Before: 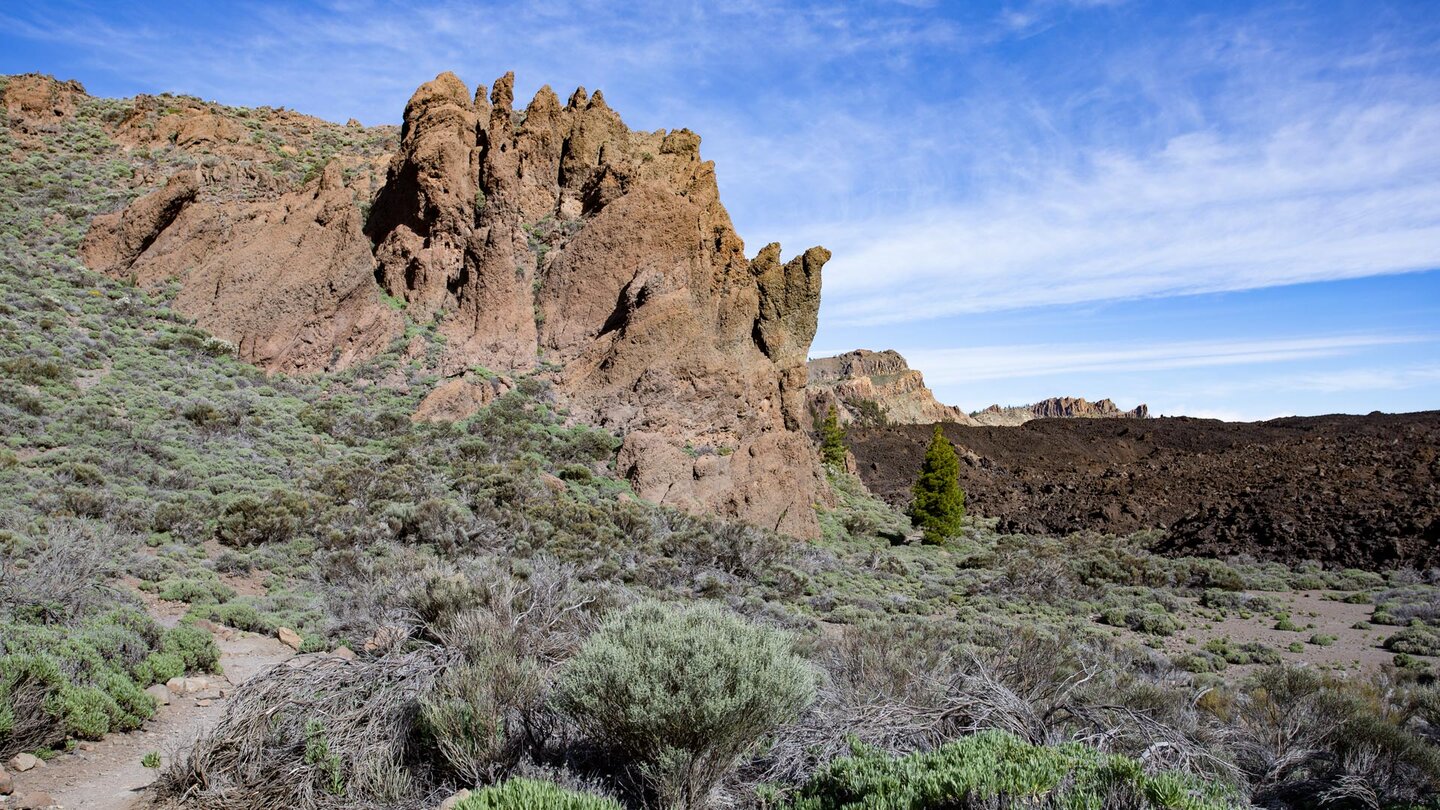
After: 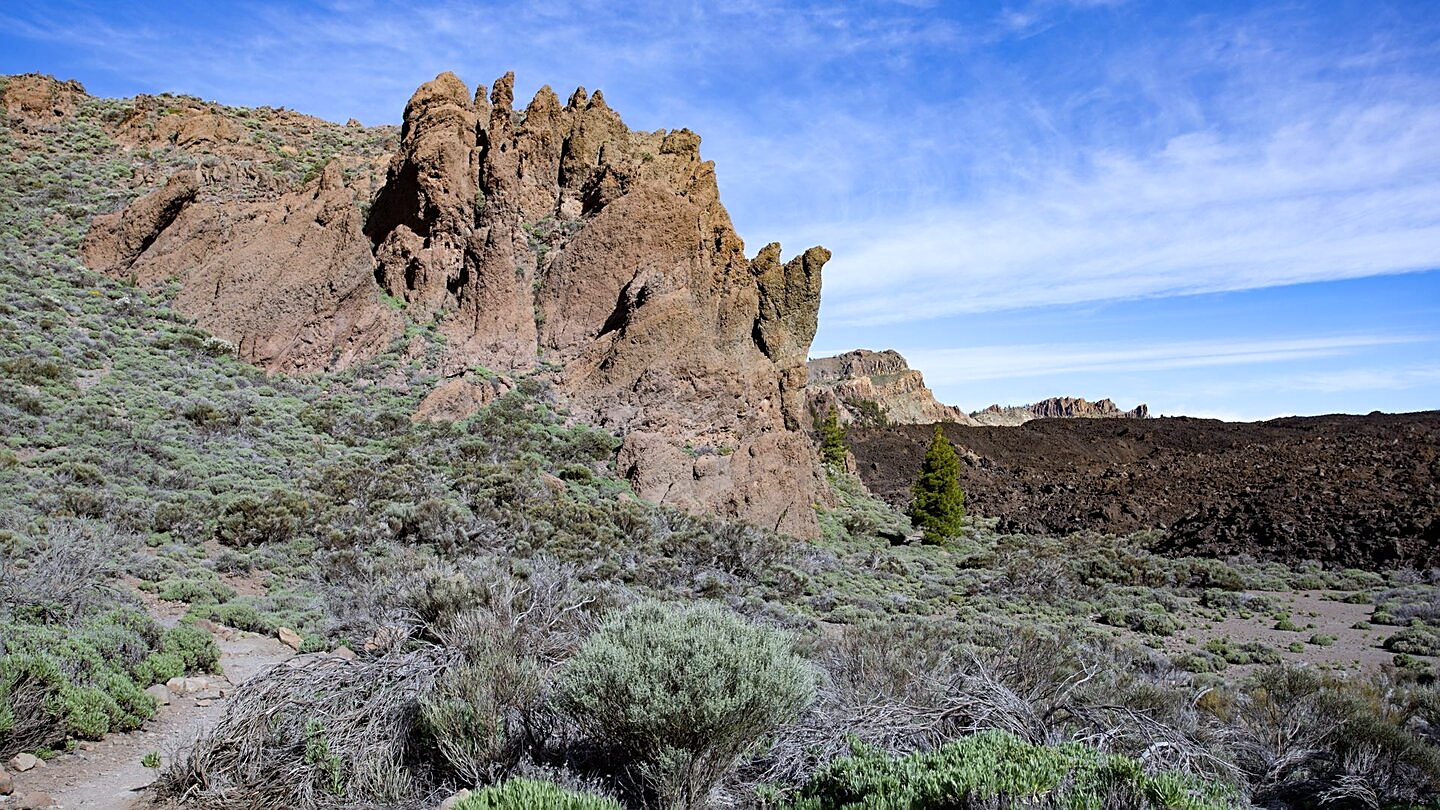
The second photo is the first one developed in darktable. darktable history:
white balance: red 0.974, blue 1.044
sharpen: on, module defaults
